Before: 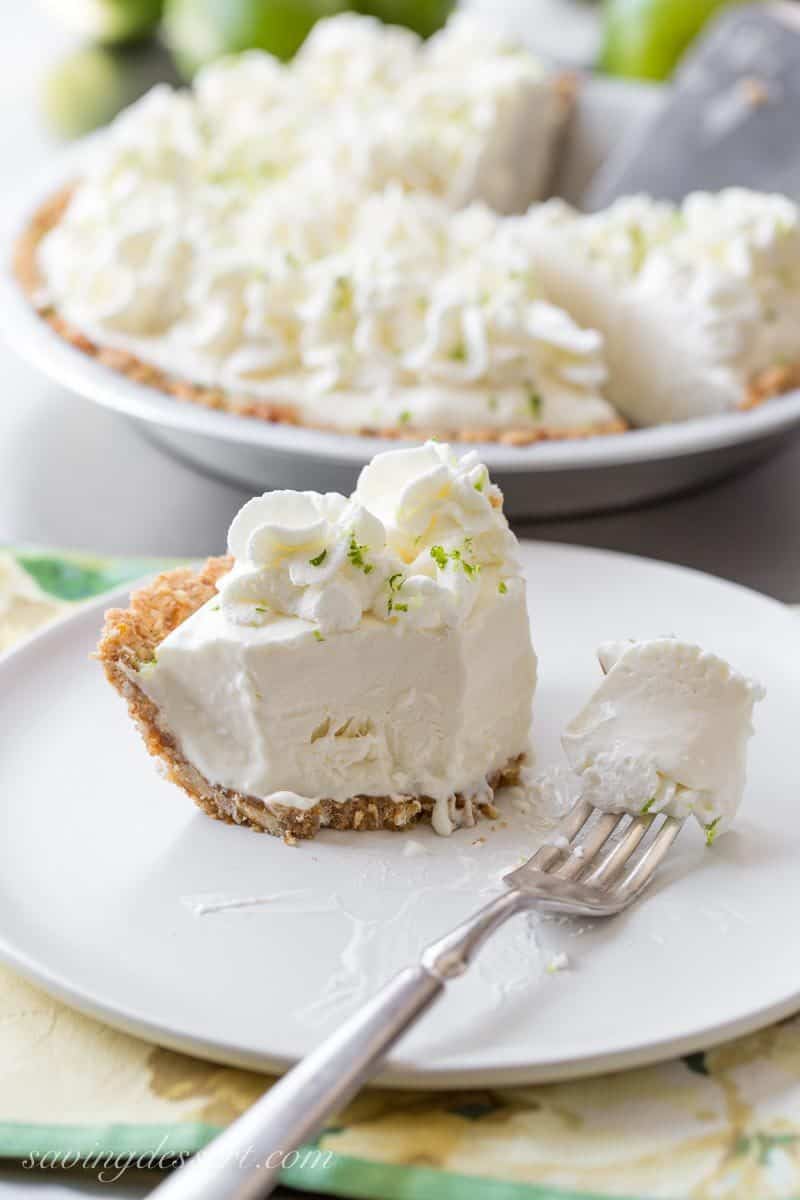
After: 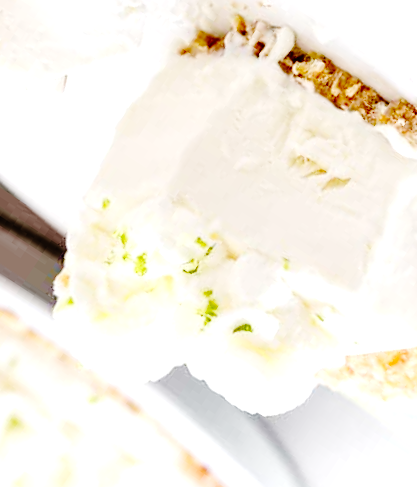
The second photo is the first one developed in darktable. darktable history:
crop and rotate: angle 146.78°, left 9.106%, top 15.584%, right 4.392%, bottom 17.114%
base curve: curves: ch0 [(0, 0) (0.036, 0.01) (0.123, 0.254) (0.258, 0.504) (0.507, 0.748) (1, 1)], preserve colors none
exposure: black level correction -0.001, exposure 0.908 EV, compensate exposure bias true, compensate highlight preservation false
